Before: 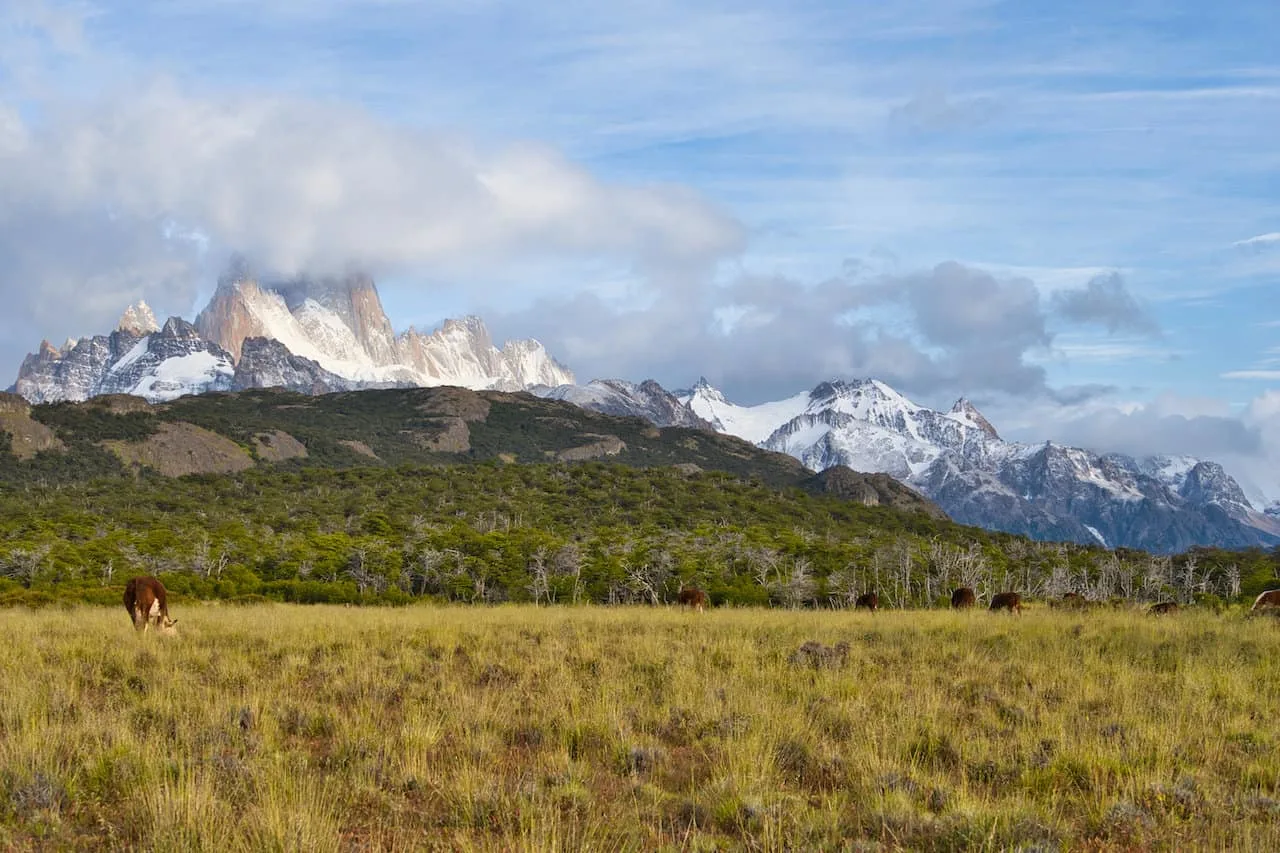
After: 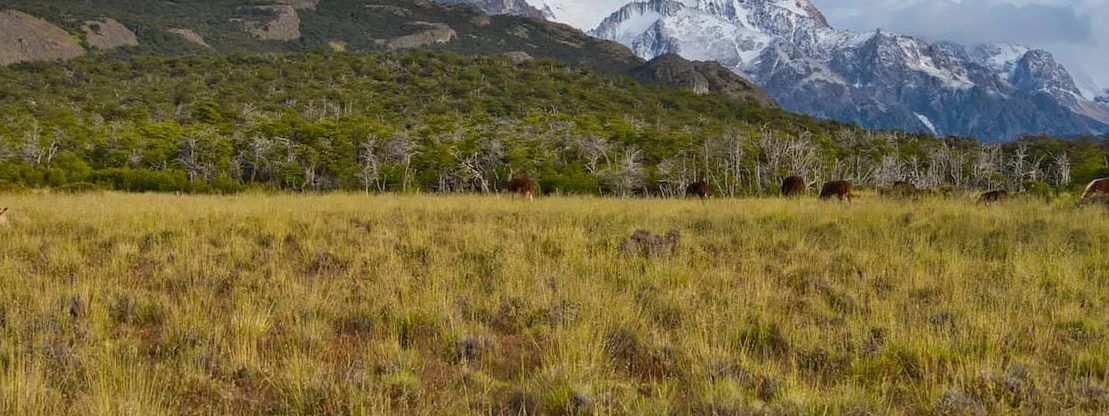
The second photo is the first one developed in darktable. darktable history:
crop and rotate: left 13.298%, top 48.437%, bottom 2.784%
shadows and highlights: shadows 24.81, white point adjustment -3.12, highlights -29.83
